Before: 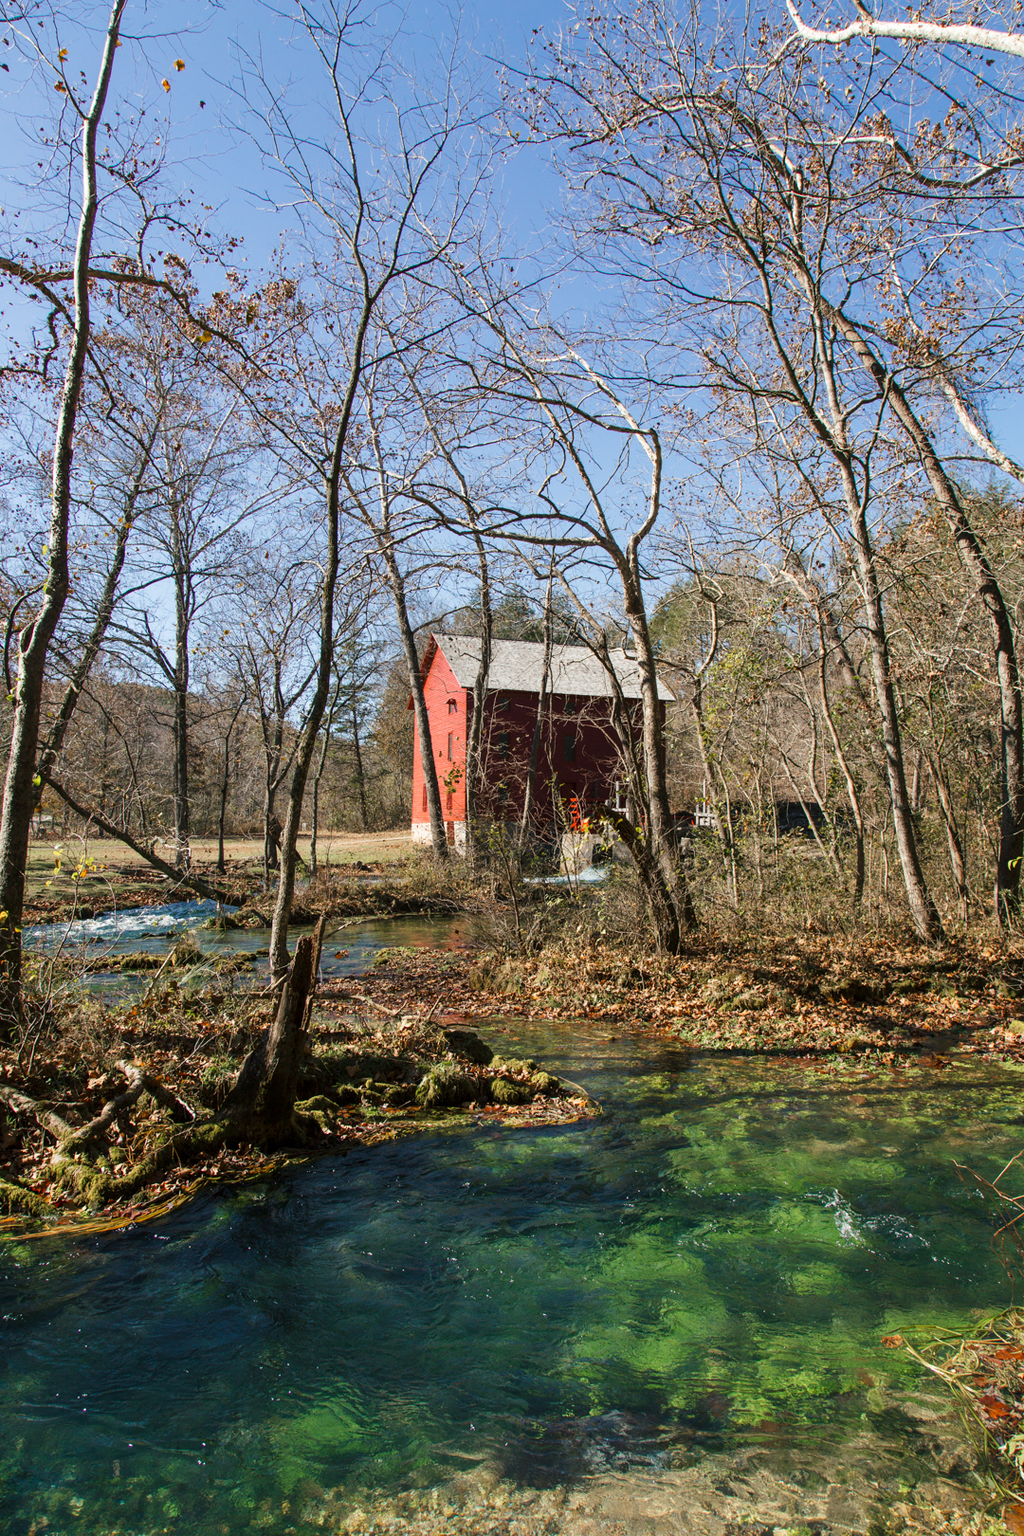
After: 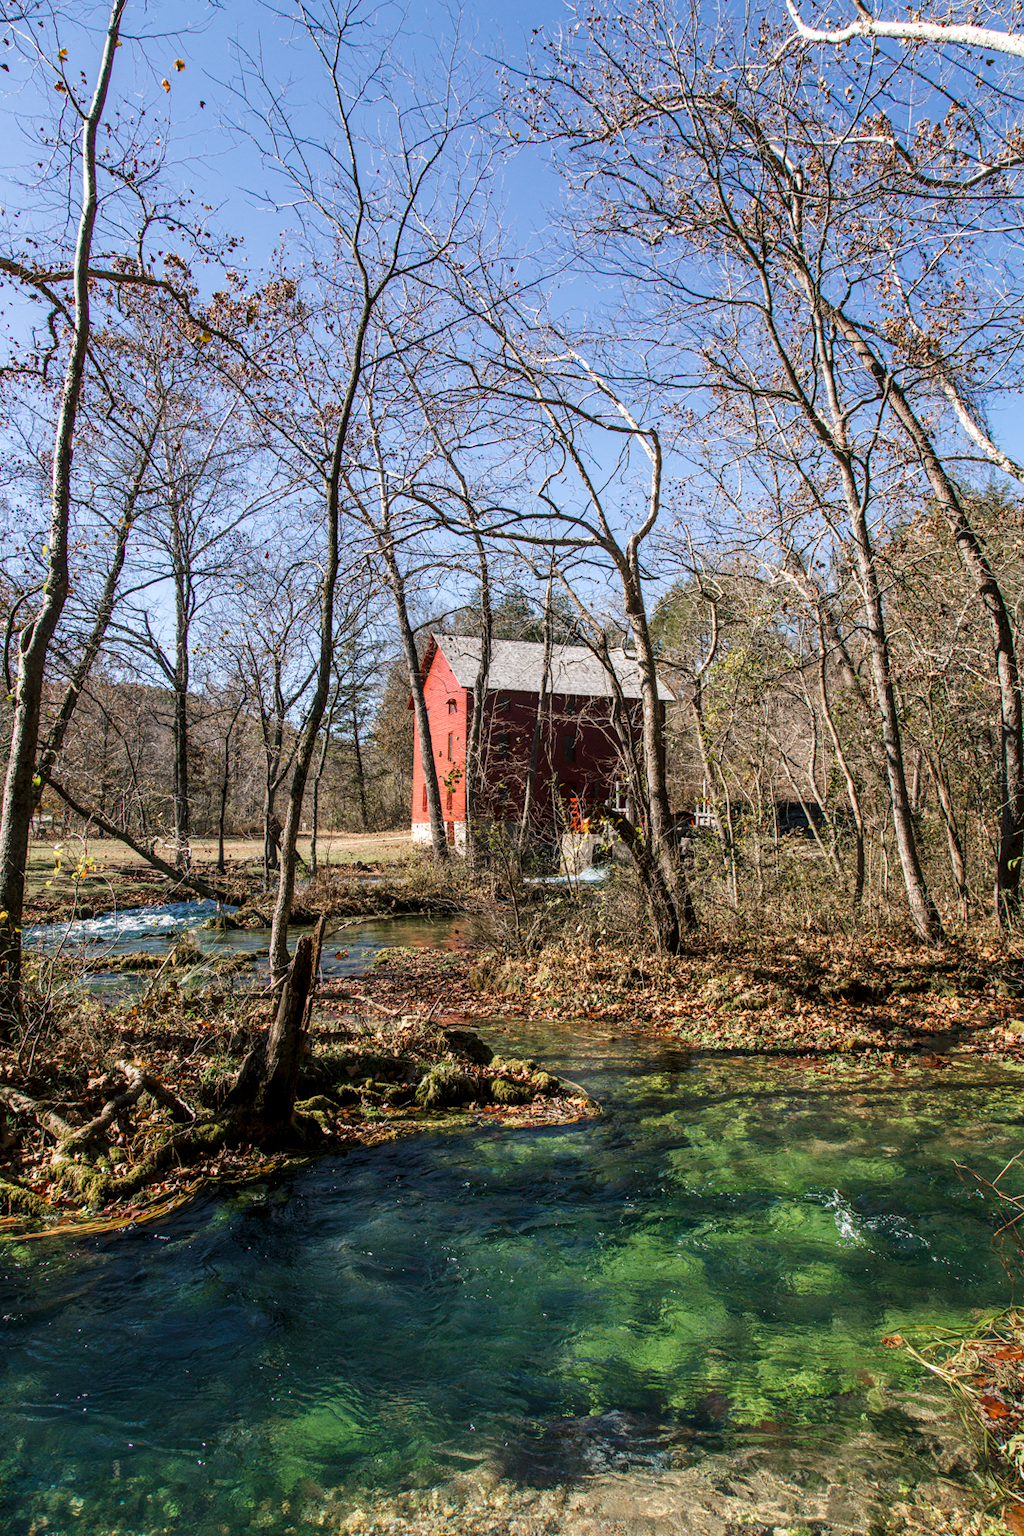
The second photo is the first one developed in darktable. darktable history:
local contrast: detail 130%
white balance: red 1.009, blue 1.027
